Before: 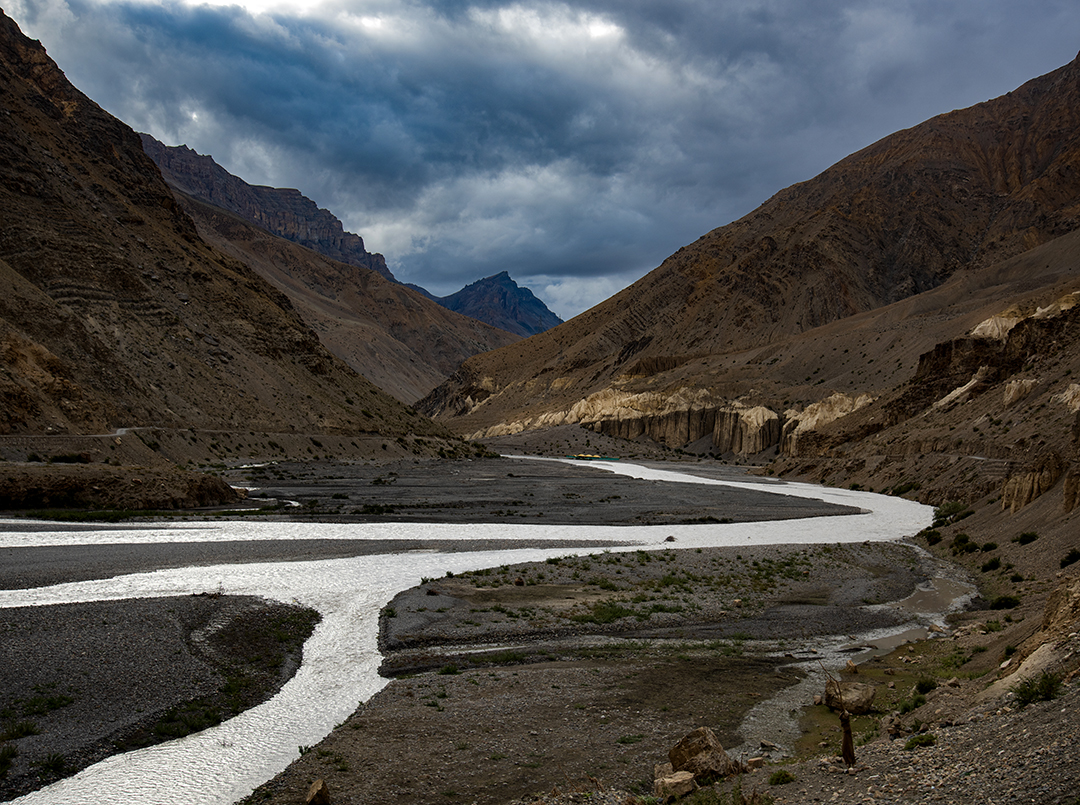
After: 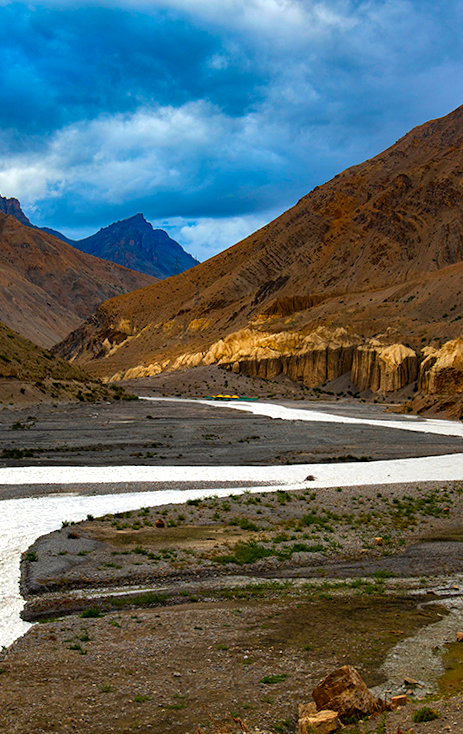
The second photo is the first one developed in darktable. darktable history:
rotate and perspective: rotation -1°, crop left 0.011, crop right 0.989, crop top 0.025, crop bottom 0.975
exposure: black level correction 0, exposure 0.68 EV, compensate exposure bias true, compensate highlight preservation false
crop: left 33.452%, top 6.025%, right 23.155%
color correction: saturation 1.8
shadows and highlights: shadows 30.63, highlights -63.22, shadows color adjustment 98%, highlights color adjustment 58.61%, soften with gaussian
